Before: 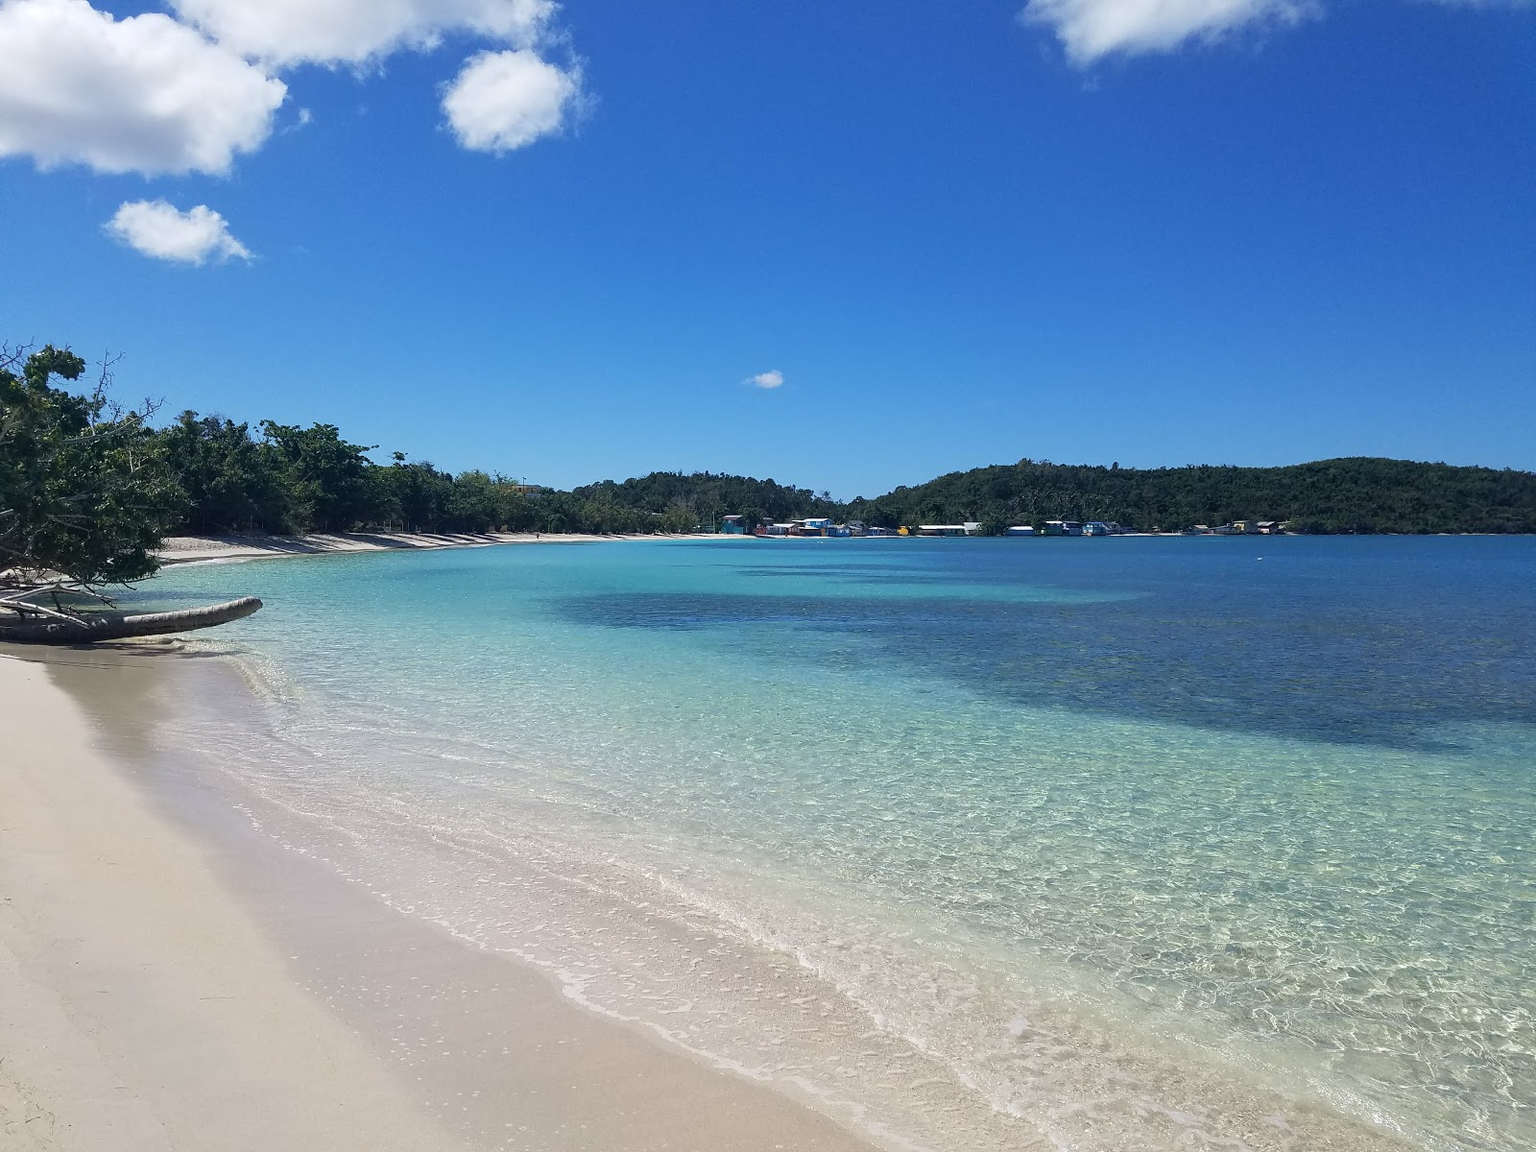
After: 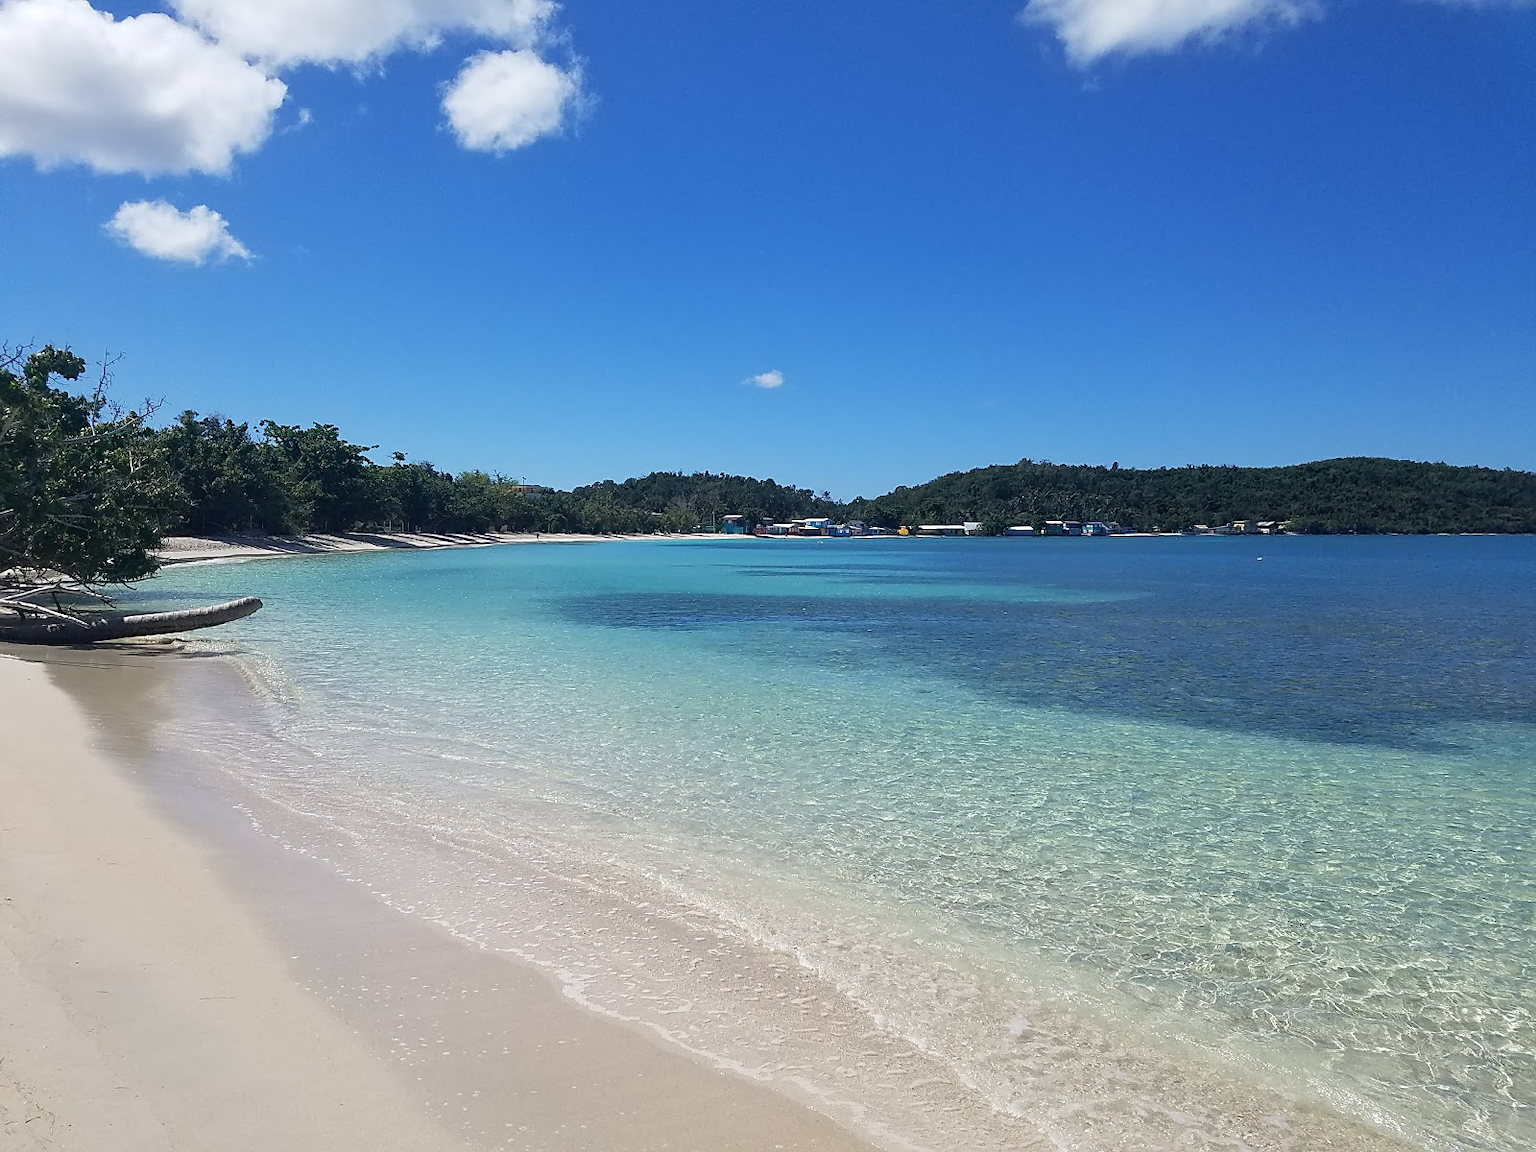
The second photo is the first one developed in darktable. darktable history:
sharpen: radius 1.826, amount 0.401, threshold 1.606
